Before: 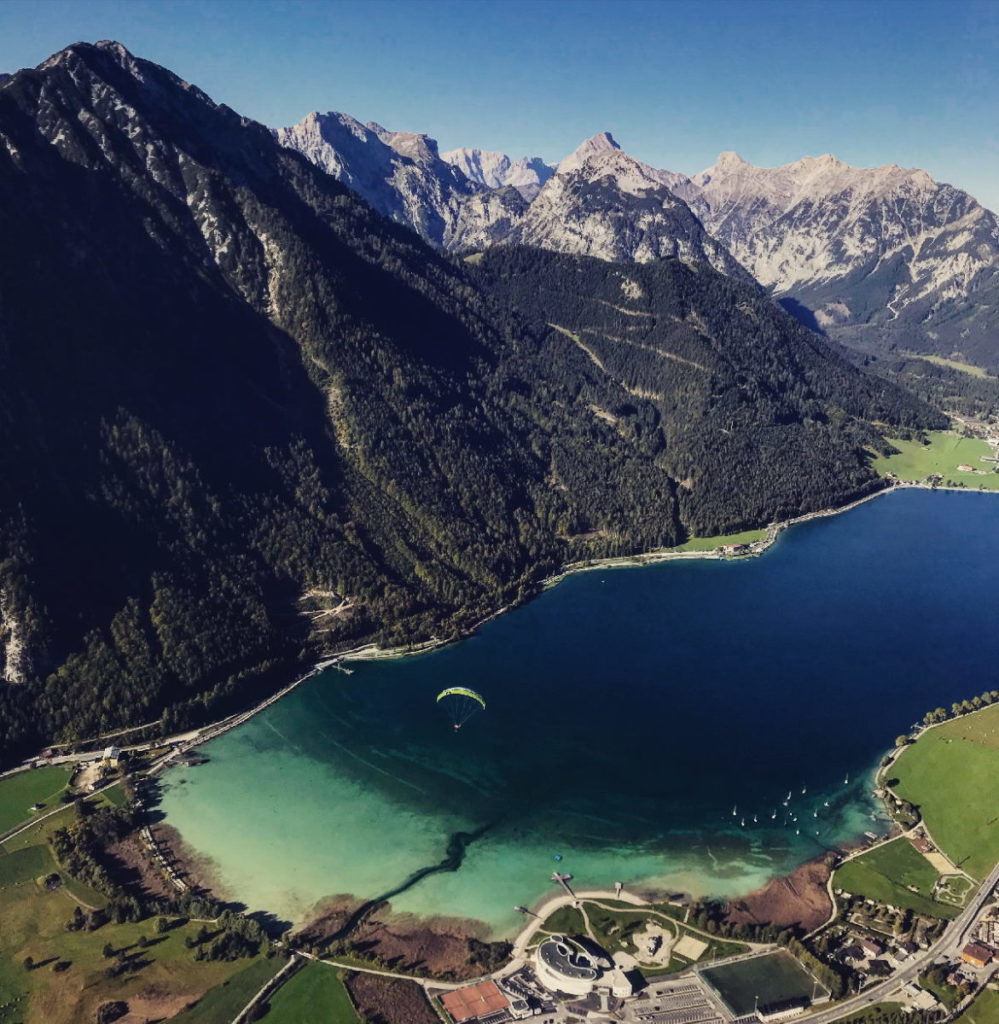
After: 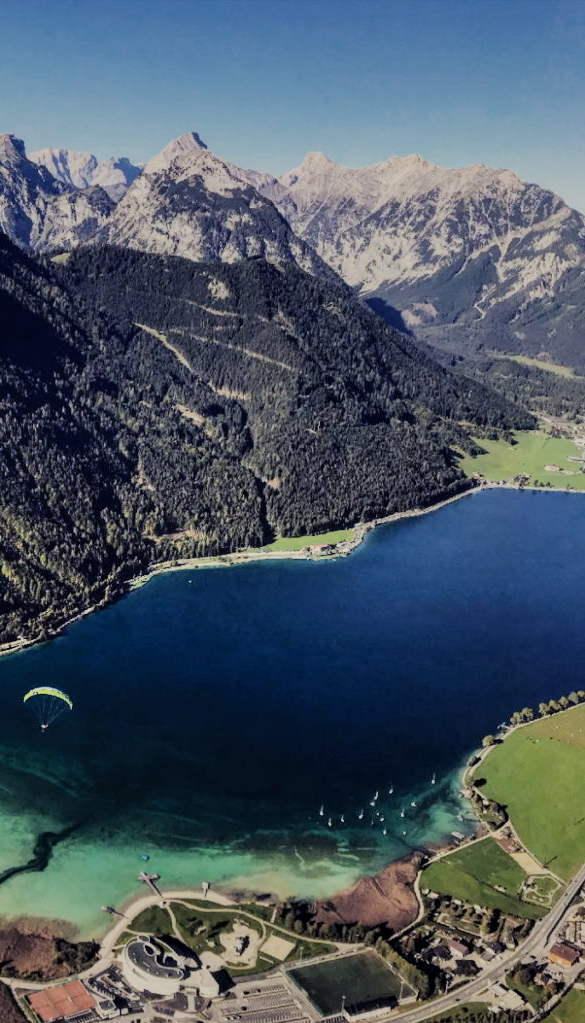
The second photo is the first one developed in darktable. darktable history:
tone equalizer: on, module defaults
crop: left 41.402%
shadows and highlights: low approximation 0.01, soften with gaussian
local contrast: highlights 61%, shadows 106%, detail 107%, midtone range 0.529
filmic rgb: black relative exposure -7.65 EV, white relative exposure 4.56 EV, hardness 3.61
white balance: red 1, blue 1
